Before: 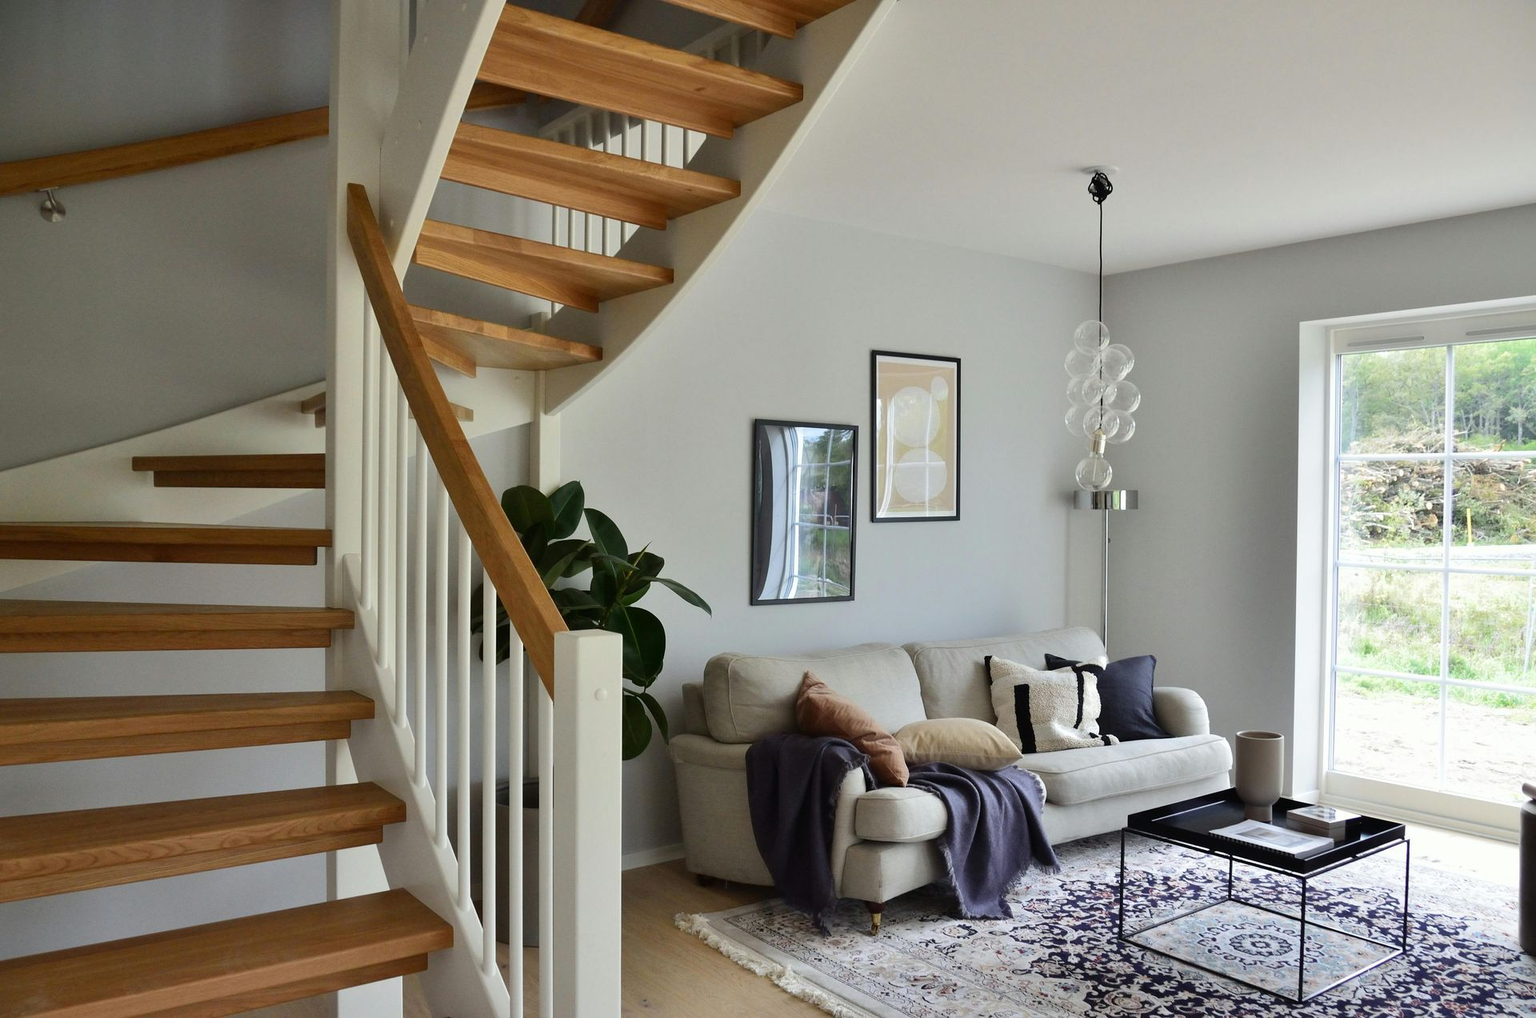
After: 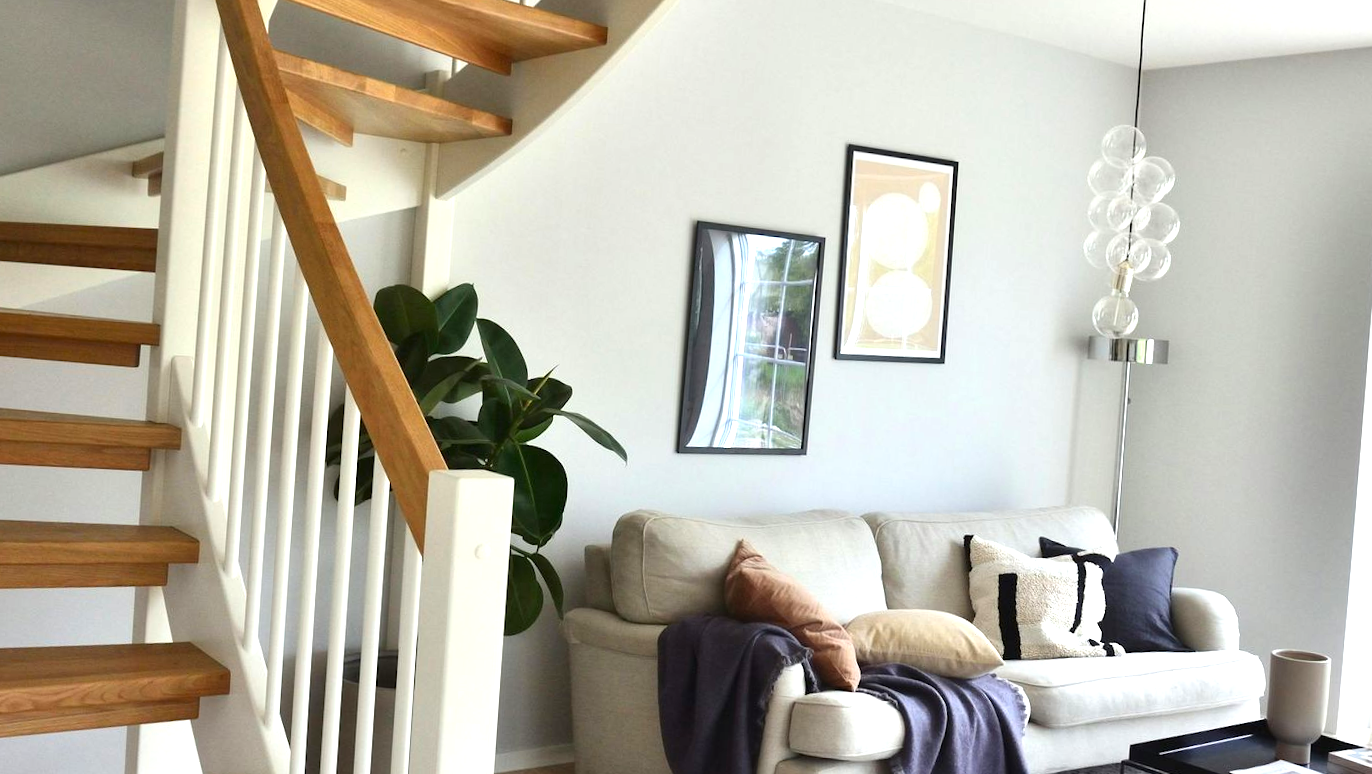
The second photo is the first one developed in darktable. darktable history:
crop and rotate: angle -3.72°, left 9.734%, top 21.297%, right 11.938%, bottom 11.954%
exposure: black level correction 0, exposure 0.947 EV, compensate highlight preservation false
